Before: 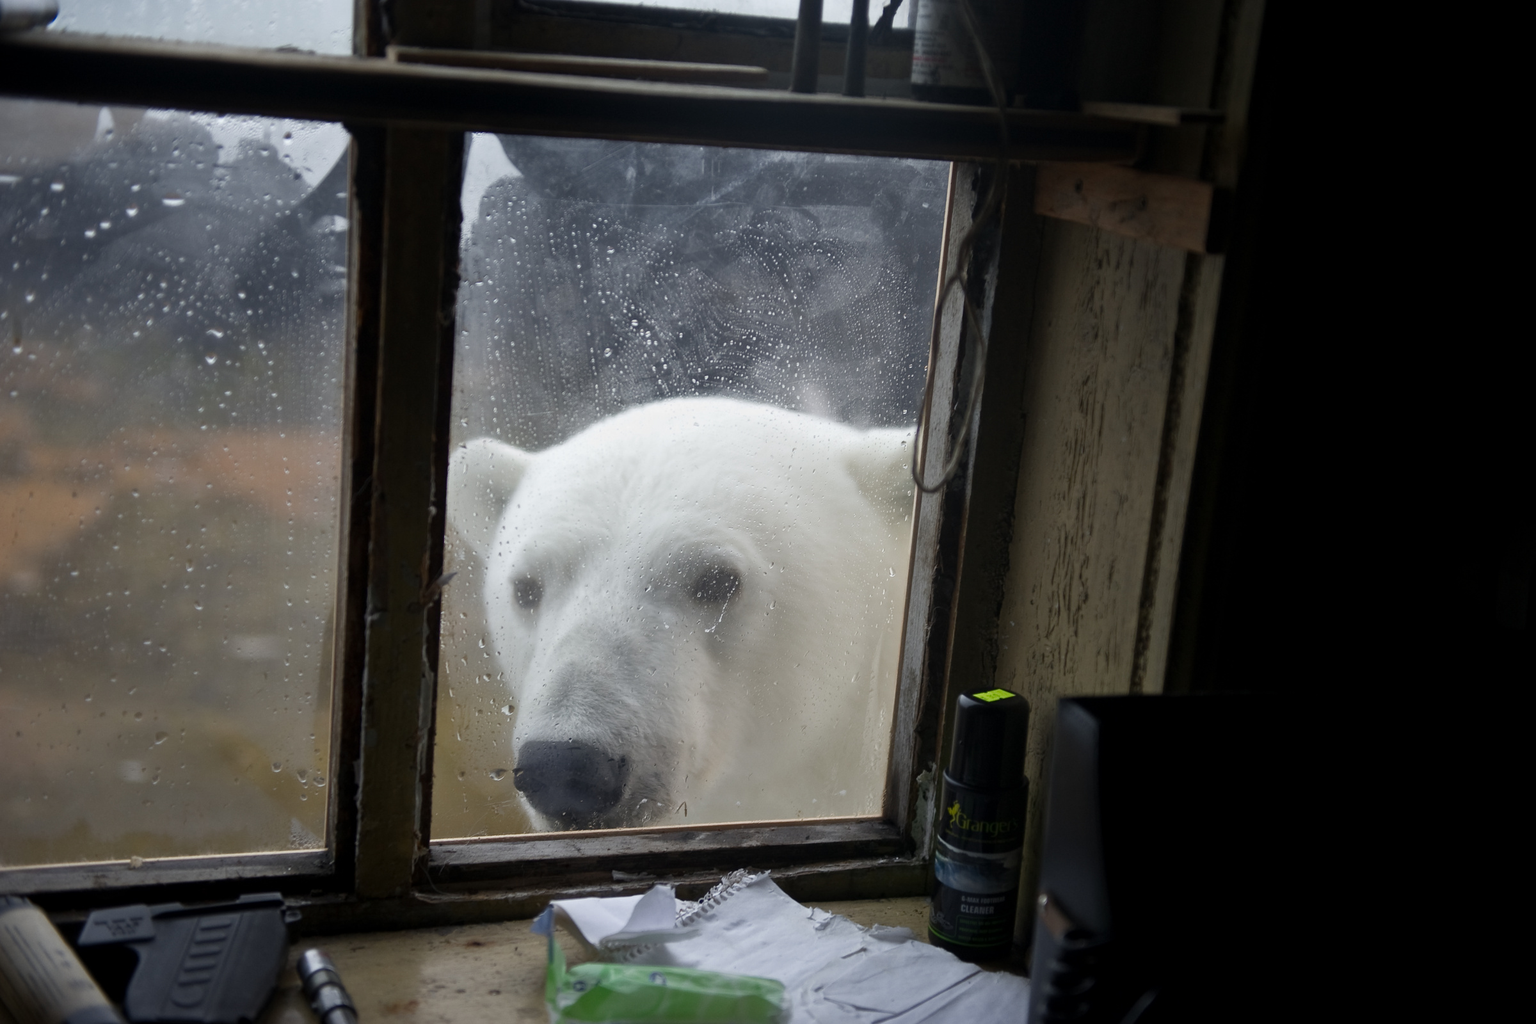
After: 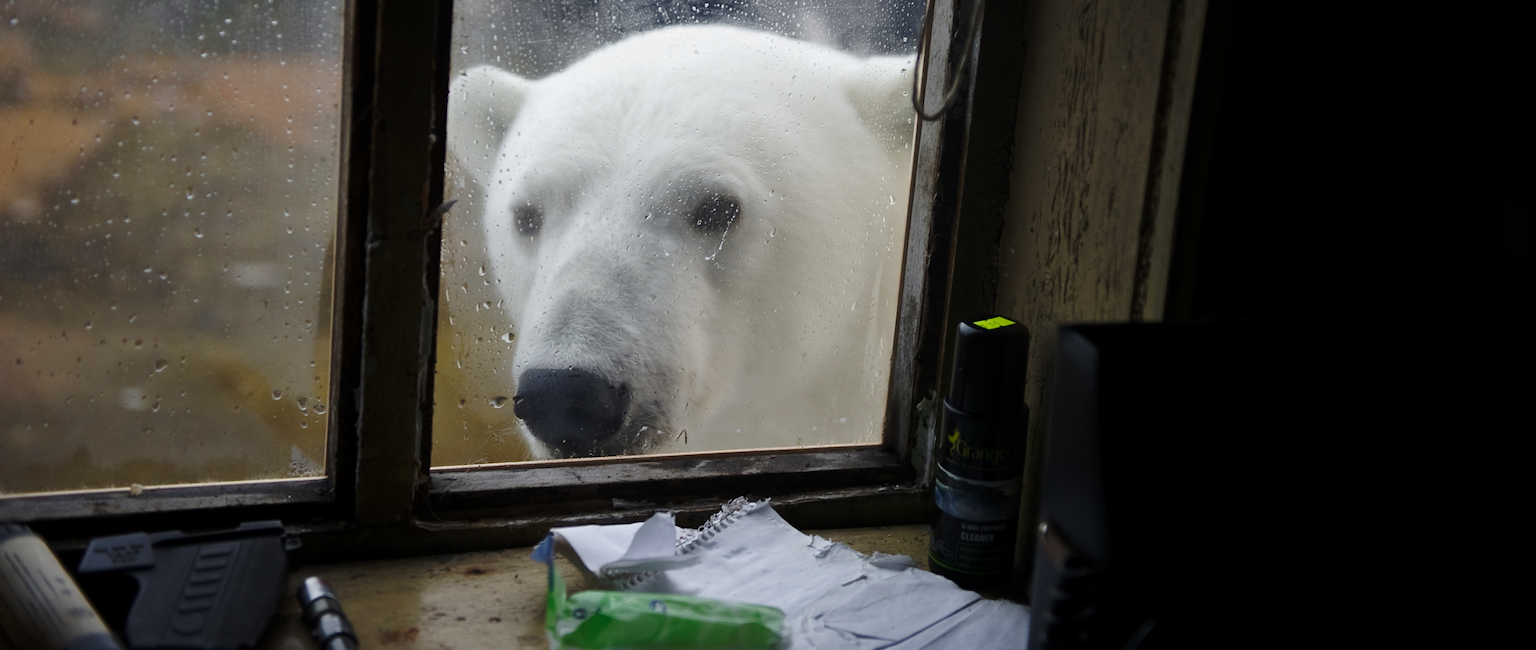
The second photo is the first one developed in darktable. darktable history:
base curve: curves: ch0 [(0, 0) (0.073, 0.04) (0.157, 0.139) (0.492, 0.492) (0.758, 0.758) (1, 1)], preserve colors none
crop and rotate: top 36.435%
